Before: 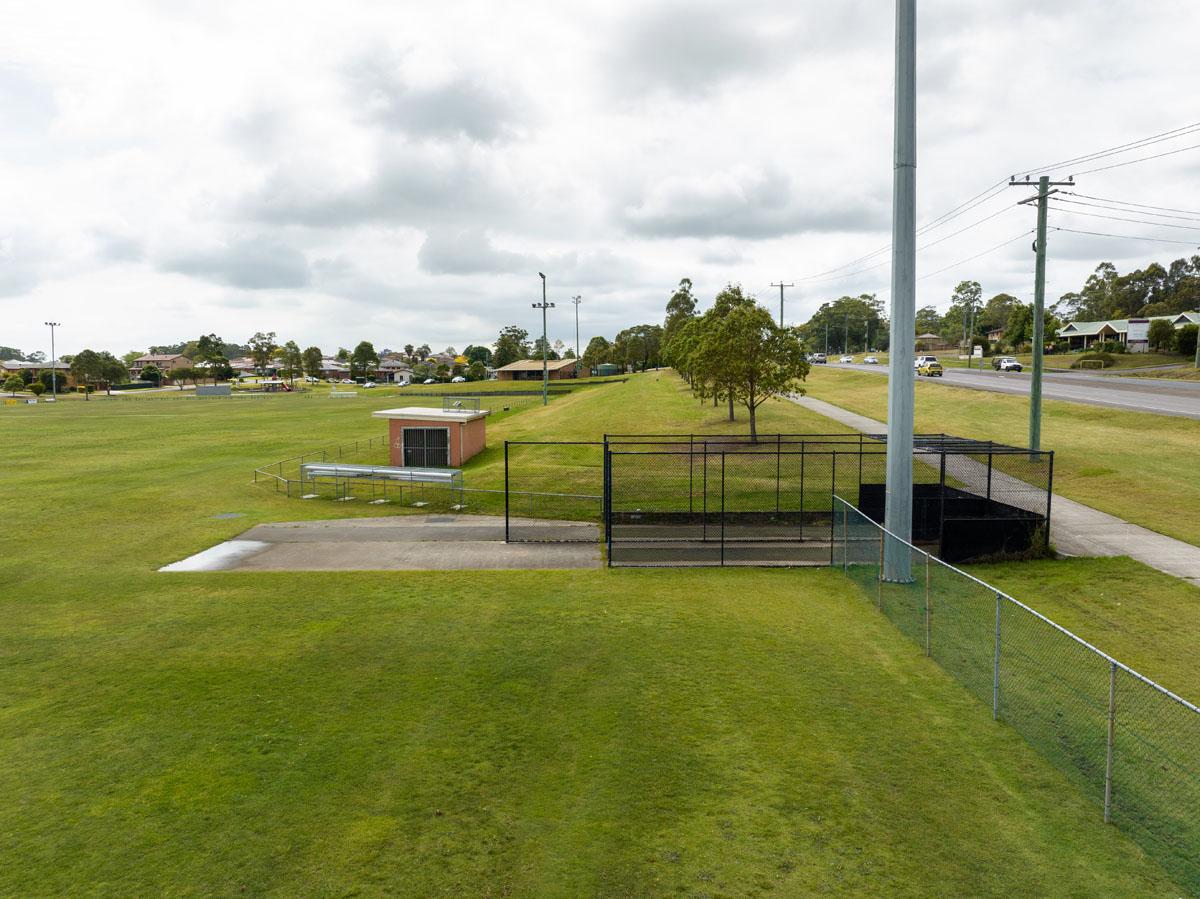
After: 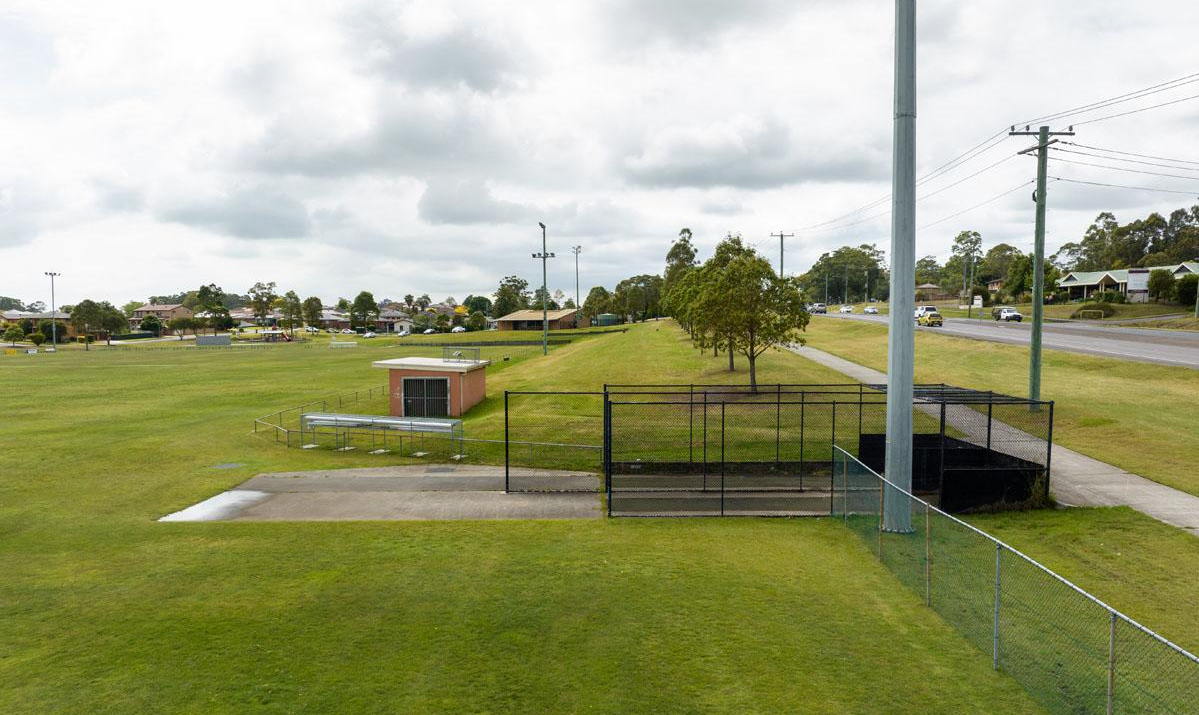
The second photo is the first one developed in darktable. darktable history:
crop and rotate: top 5.653%, bottom 14.764%
